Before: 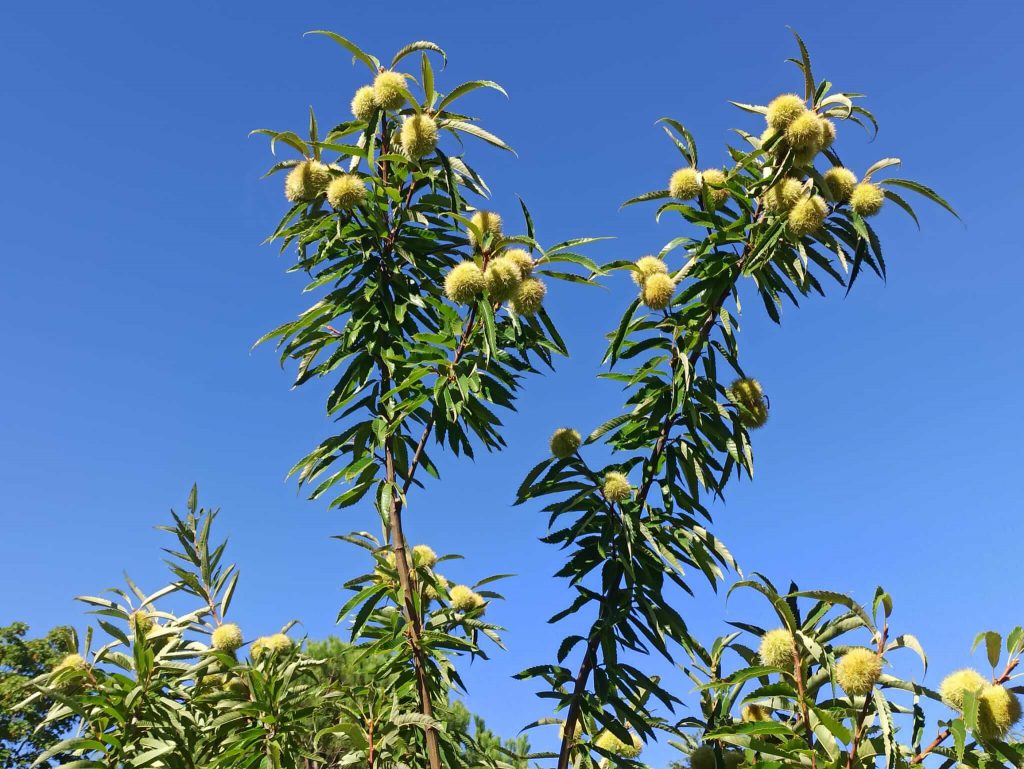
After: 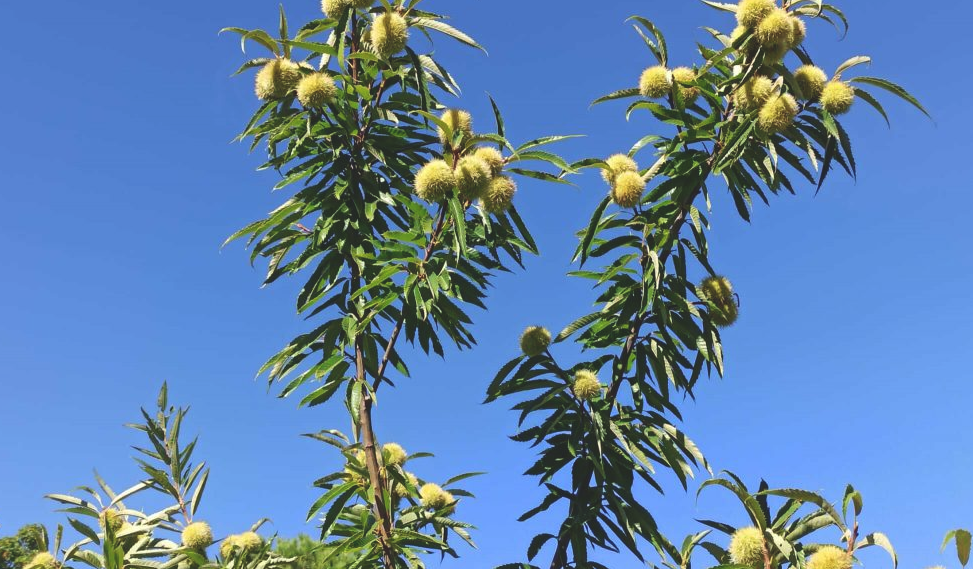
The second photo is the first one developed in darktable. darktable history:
crop and rotate: left 2.991%, top 13.302%, right 1.981%, bottom 12.636%
exposure: black level correction -0.015, compensate highlight preservation false
